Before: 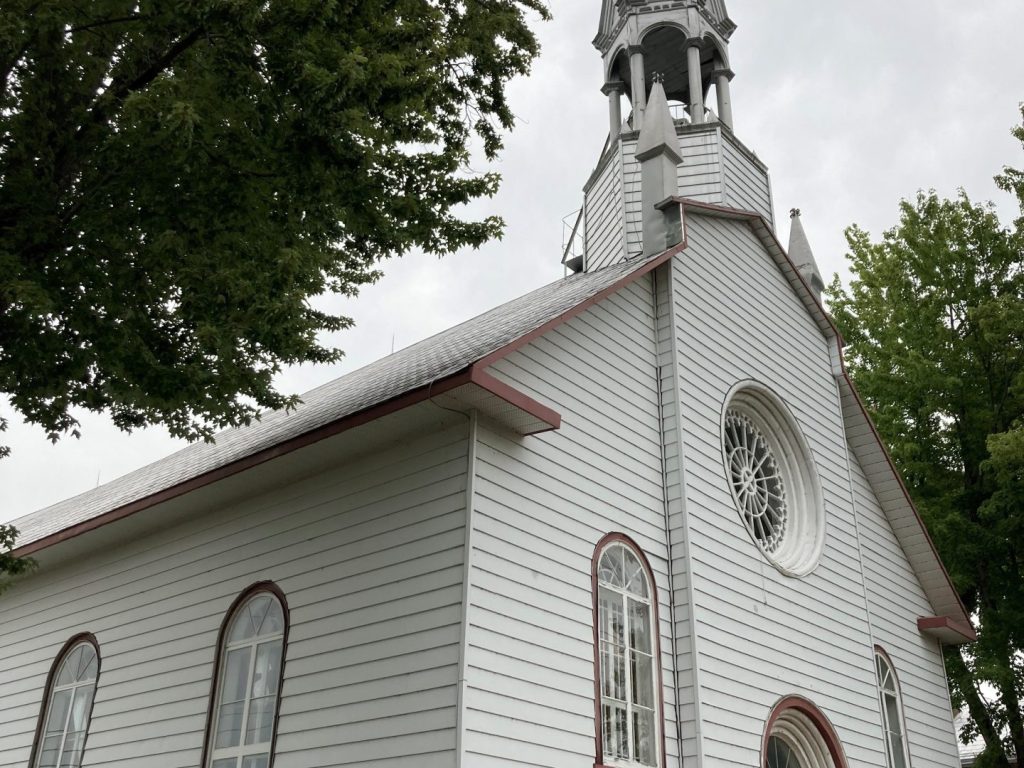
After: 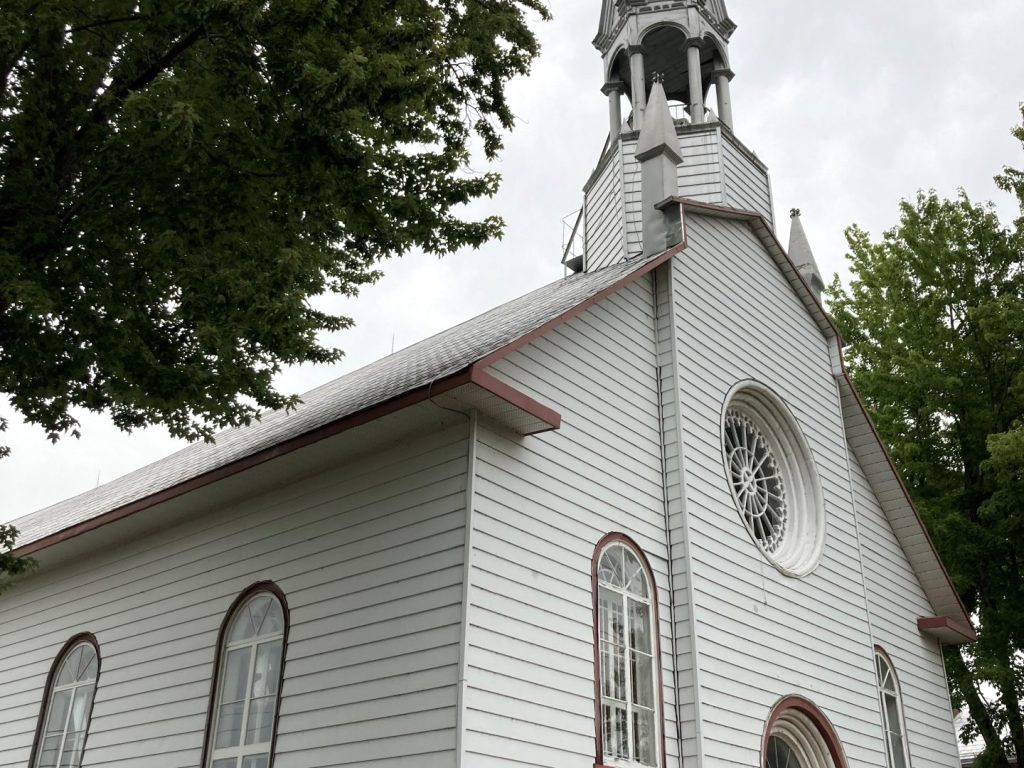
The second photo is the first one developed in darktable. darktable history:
color balance rgb: shadows lift › luminance -10%, highlights gain › luminance 10%, saturation formula JzAzBz (2021)
white balance: emerald 1
